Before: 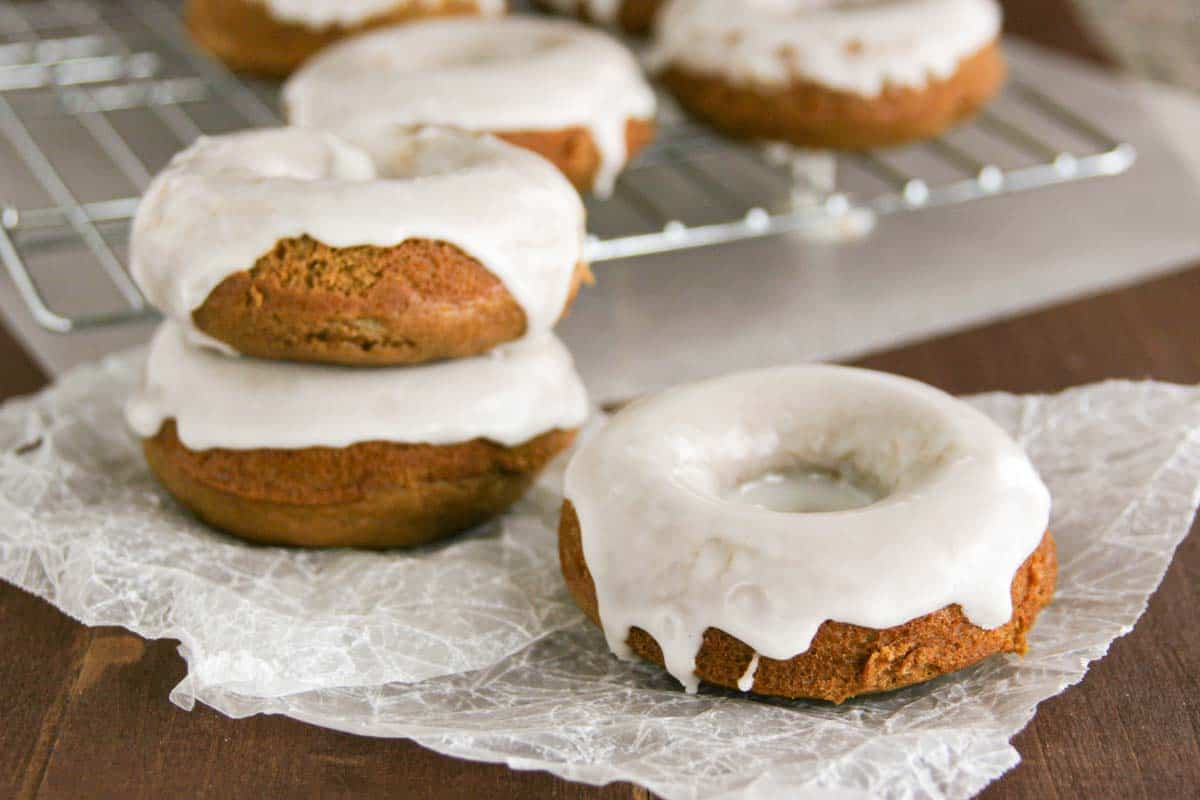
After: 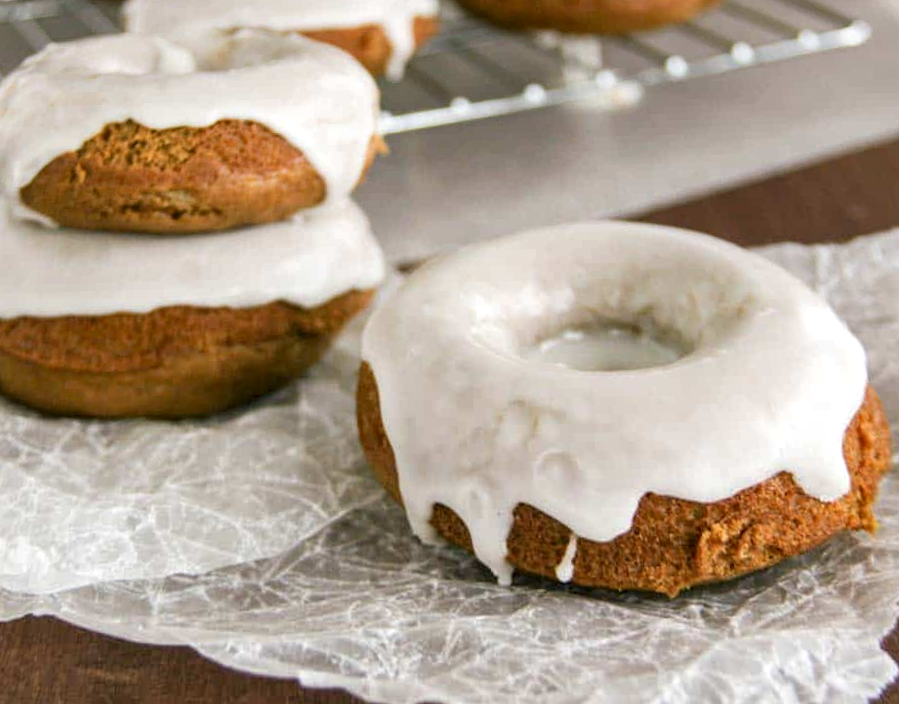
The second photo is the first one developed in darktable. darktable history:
local contrast: on, module defaults
rotate and perspective: rotation 0.72°, lens shift (vertical) -0.352, lens shift (horizontal) -0.051, crop left 0.152, crop right 0.859, crop top 0.019, crop bottom 0.964
crop and rotate: angle 1.96°, left 5.673%, top 5.673%
